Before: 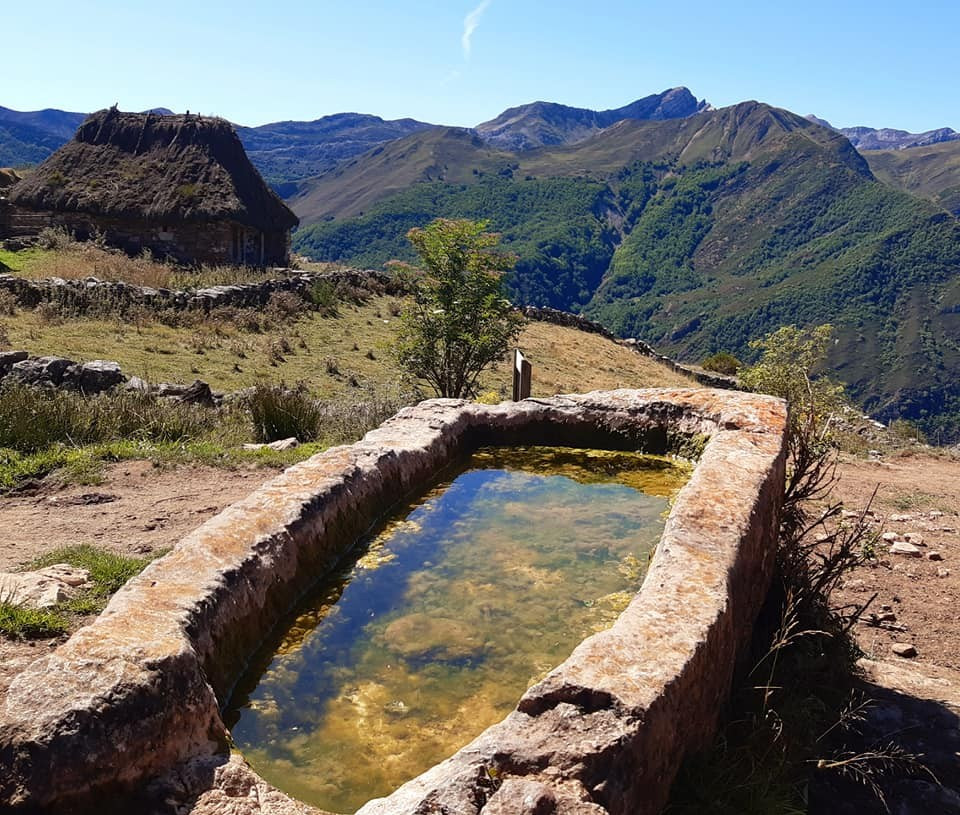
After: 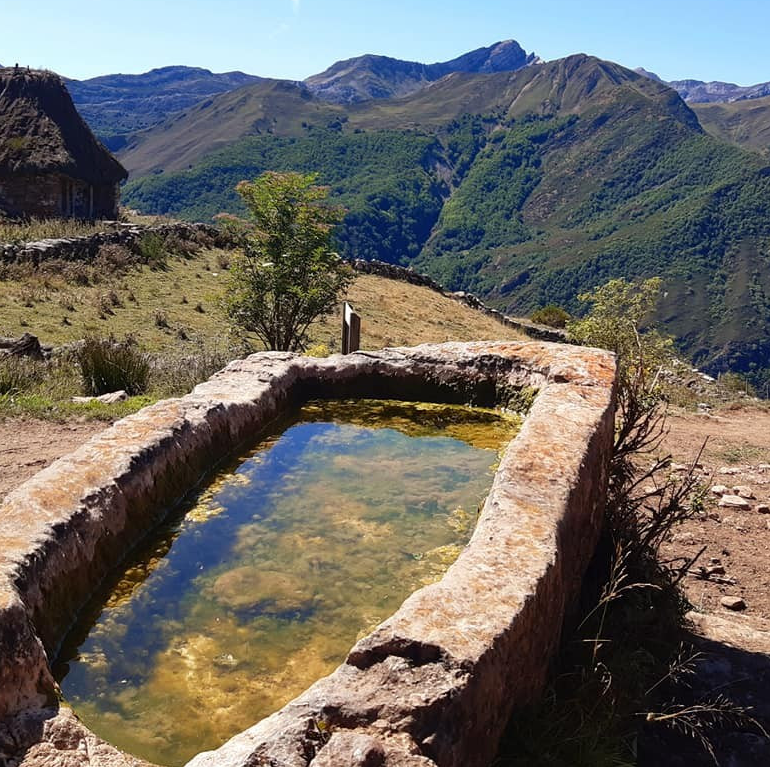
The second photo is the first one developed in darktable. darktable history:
crop and rotate: left 17.893%, top 5.799%, right 1.857%
